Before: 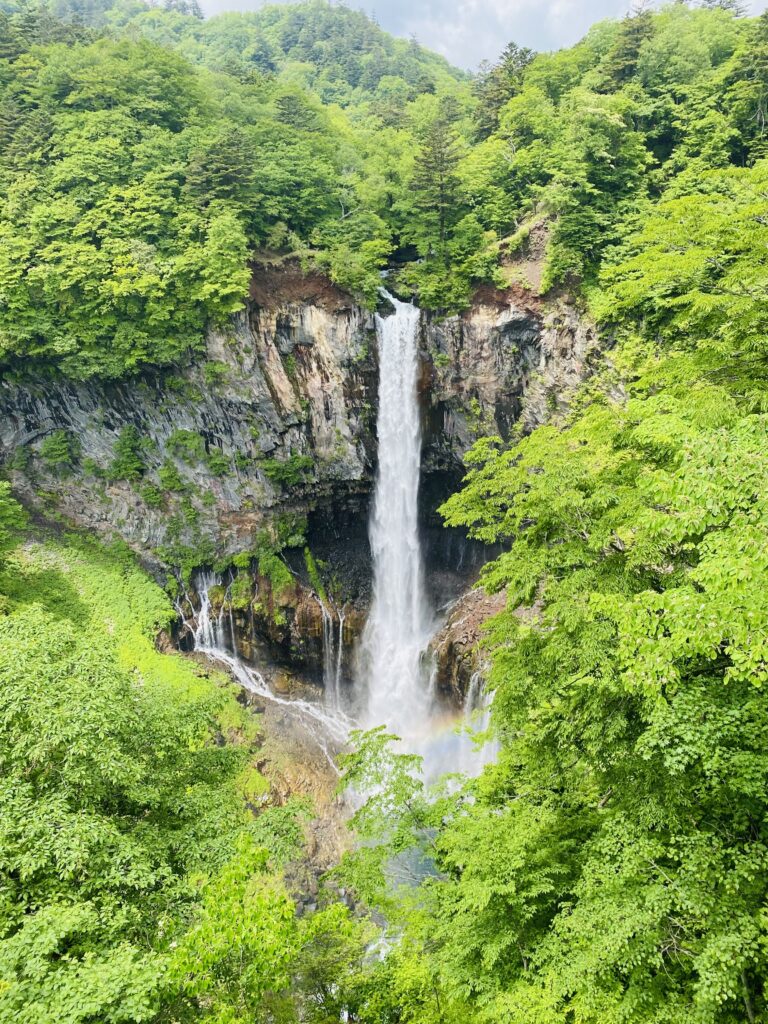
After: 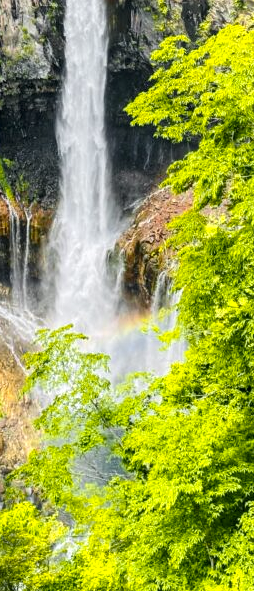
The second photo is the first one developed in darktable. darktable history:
local contrast: detail 130%
crop: left 40.878%, top 39.176%, right 25.993%, bottom 3.081%
color zones: curves: ch0 [(0, 0.511) (0.143, 0.531) (0.286, 0.56) (0.429, 0.5) (0.571, 0.5) (0.714, 0.5) (0.857, 0.5) (1, 0.5)]; ch1 [(0, 0.525) (0.143, 0.705) (0.286, 0.715) (0.429, 0.35) (0.571, 0.35) (0.714, 0.35) (0.857, 0.4) (1, 0.4)]; ch2 [(0, 0.572) (0.143, 0.512) (0.286, 0.473) (0.429, 0.45) (0.571, 0.5) (0.714, 0.5) (0.857, 0.518) (1, 0.518)]
